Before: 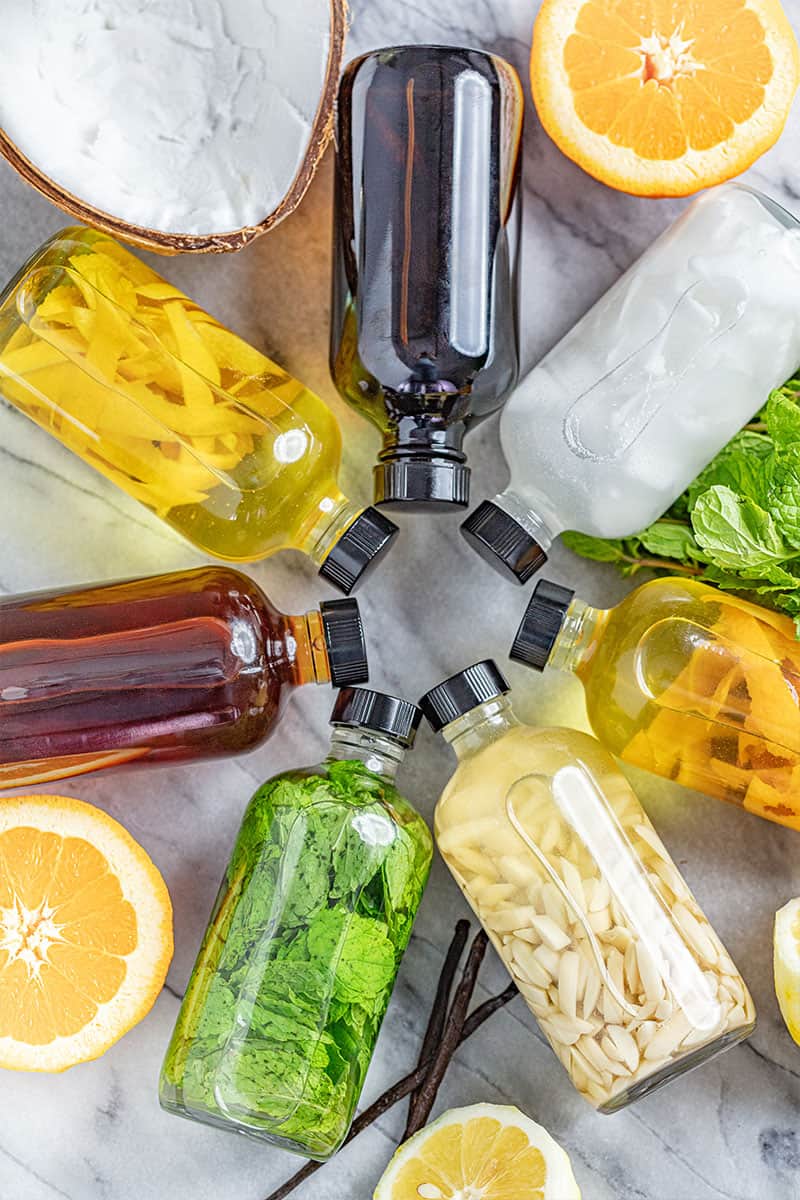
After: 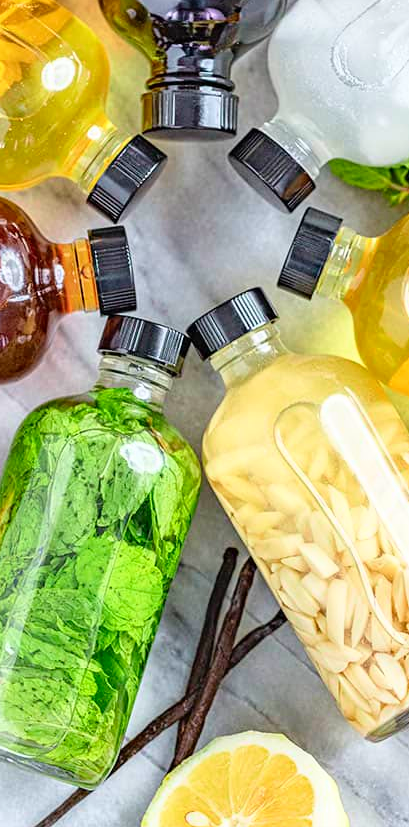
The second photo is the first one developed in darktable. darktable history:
crop and rotate: left 29.034%, top 31.008%, right 19.823%
tone curve: curves: ch0 [(0, 0) (0.389, 0.458) (0.745, 0.82) (0.849, 0.917) (0.919, 0.969) (1, 1)]; ch1 [(0, 0) (0.437, 0.404) (0.5, 0.5) (0.529, 0.55) (0.58, 0.6) (0.616, 0.649) (1, 1)]; ch2 [(0, 0) (0.442, 0.428) (0.5, 0.5) (0.525, 0.543) (0.585, 0.62) (1, 1)], color space Lab, independent channels, preserve colors none
